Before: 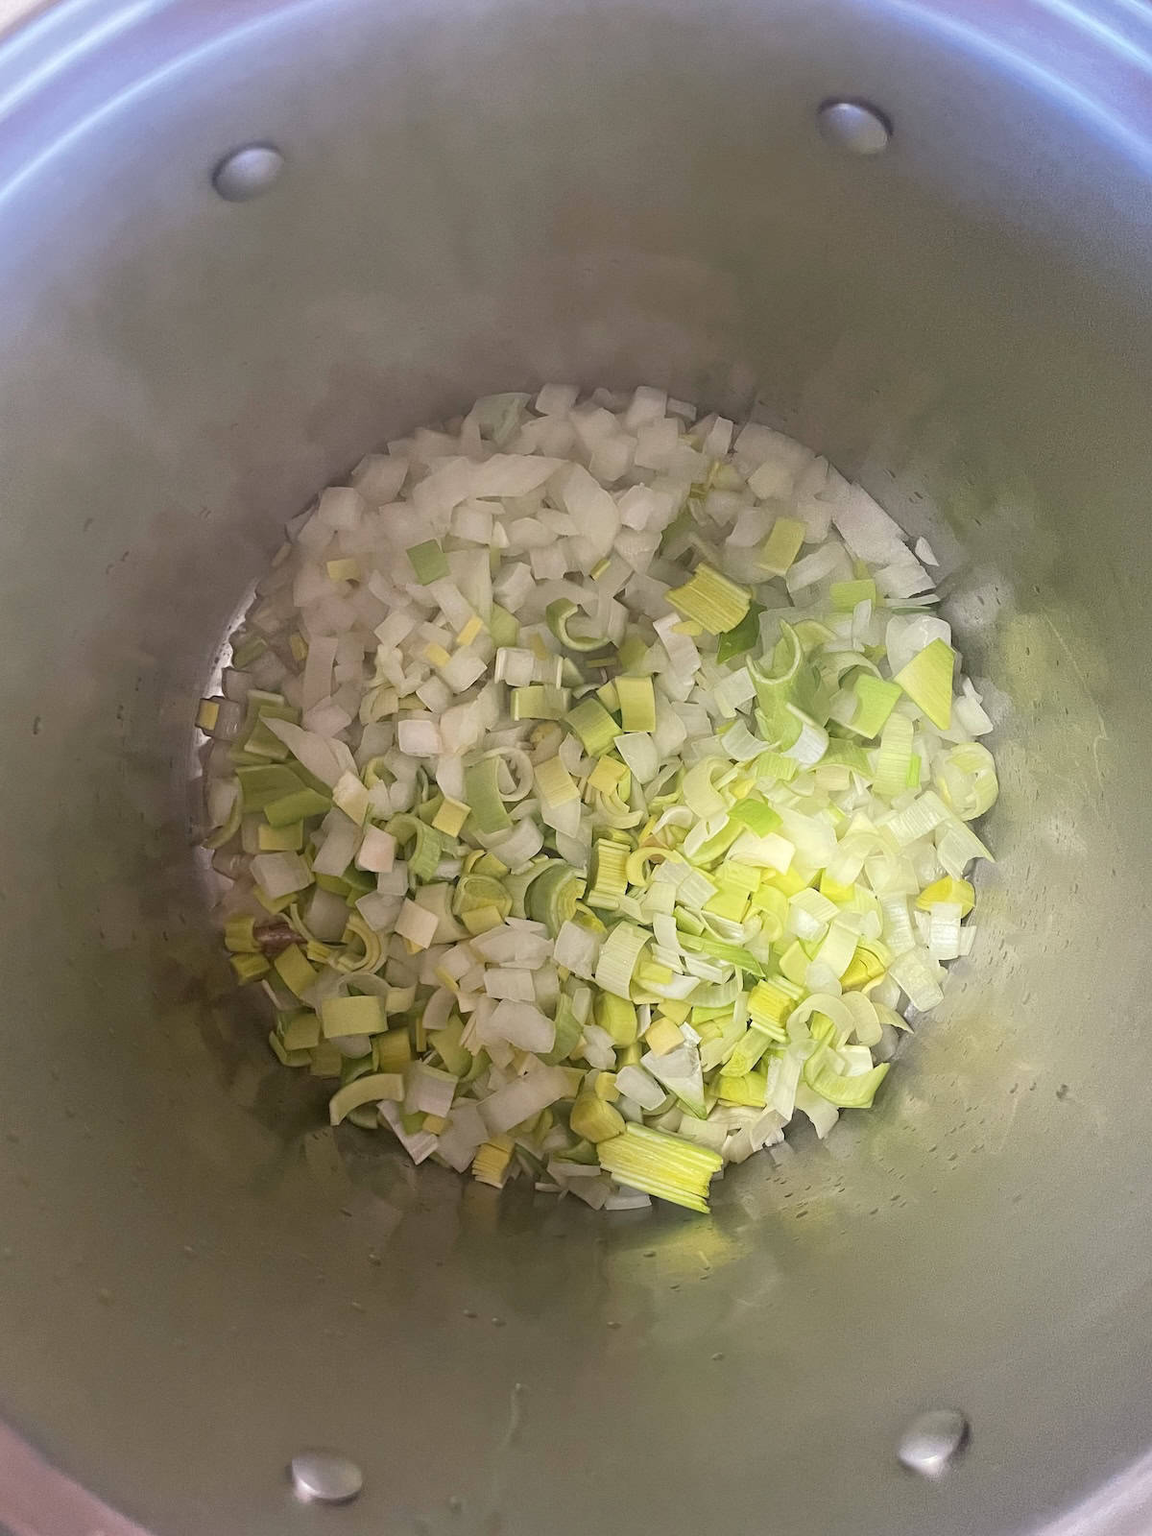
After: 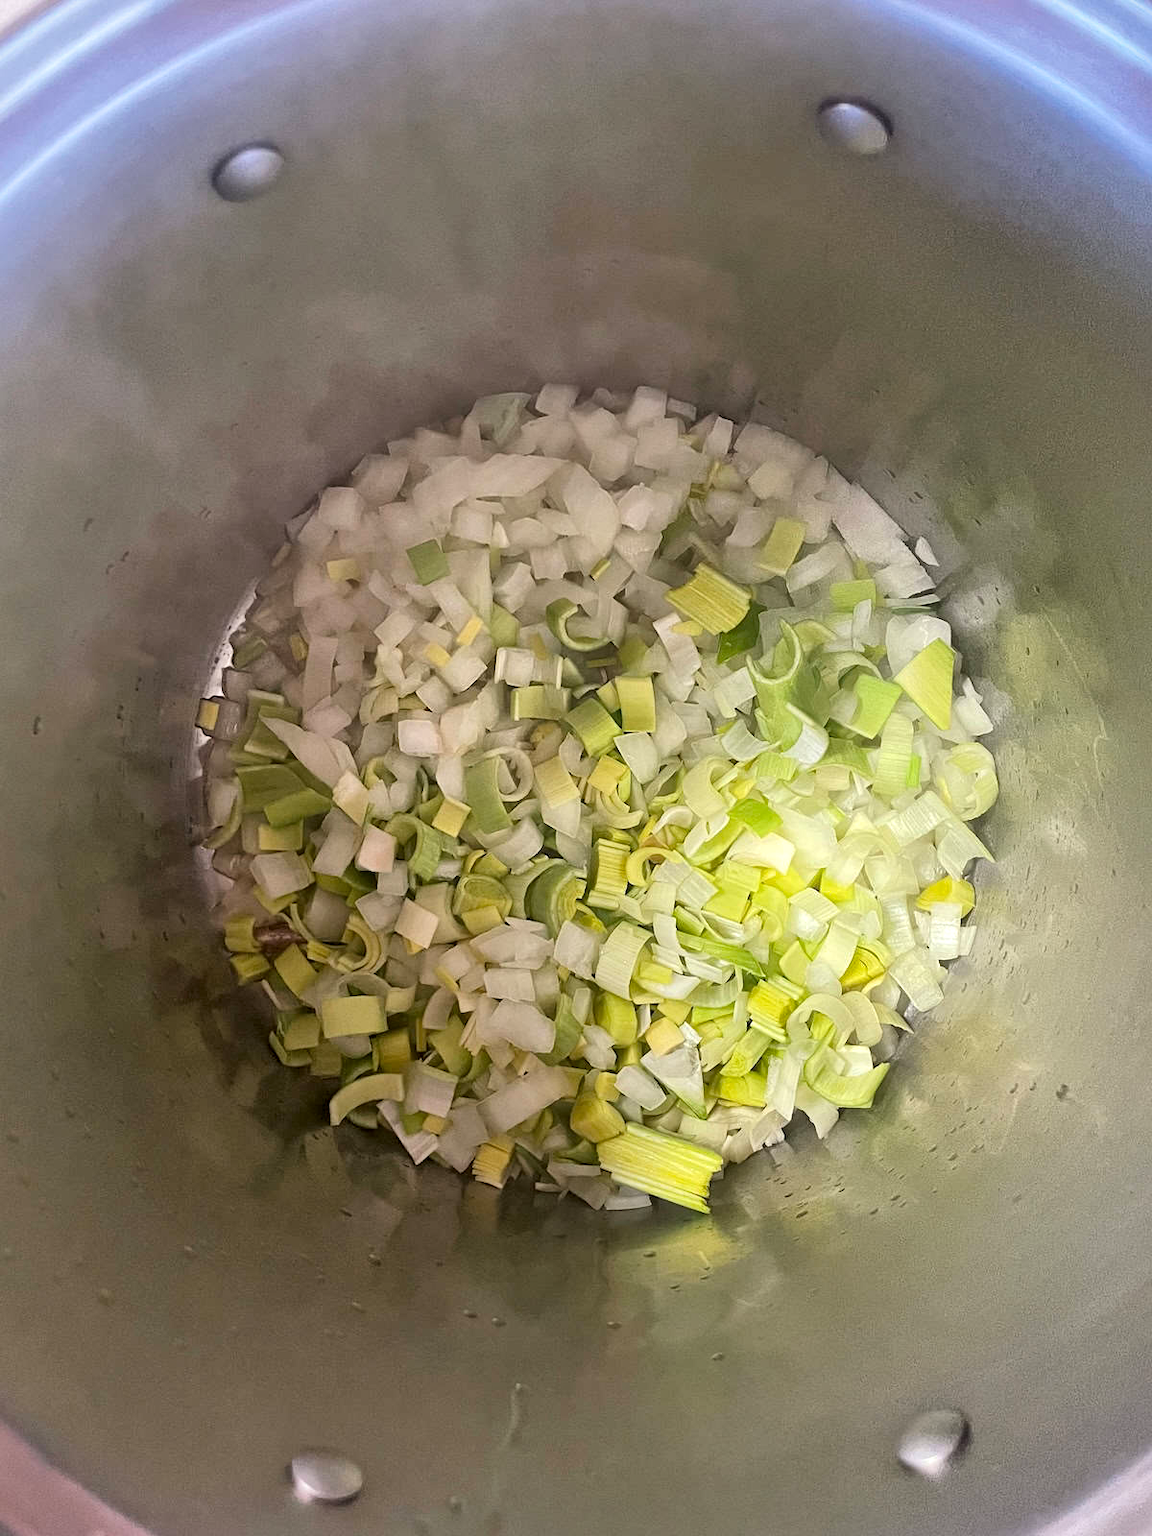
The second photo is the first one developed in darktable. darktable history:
local contrast: mode bilateral grid, contrast 20, coarseness 50, detail 150%, midtone range 0.2
filmic rgb: middle gray luminance 18.42%, black relative exposure -11.45 EV, white relative exposure 2.55 EV, threshold 6 EV, target black luminance 0%, hardness 8.41, latitude 99%, contrast 1.084, shadows ↔ highlights balance 0.505%, add noise in highlights 0, preserve chrominance max RGB, color science v3 (2019), use custom middle-gray values true, iterations of high-quality reconstruction 0, contrast in highlights soft, enable highlight reconstruction true
